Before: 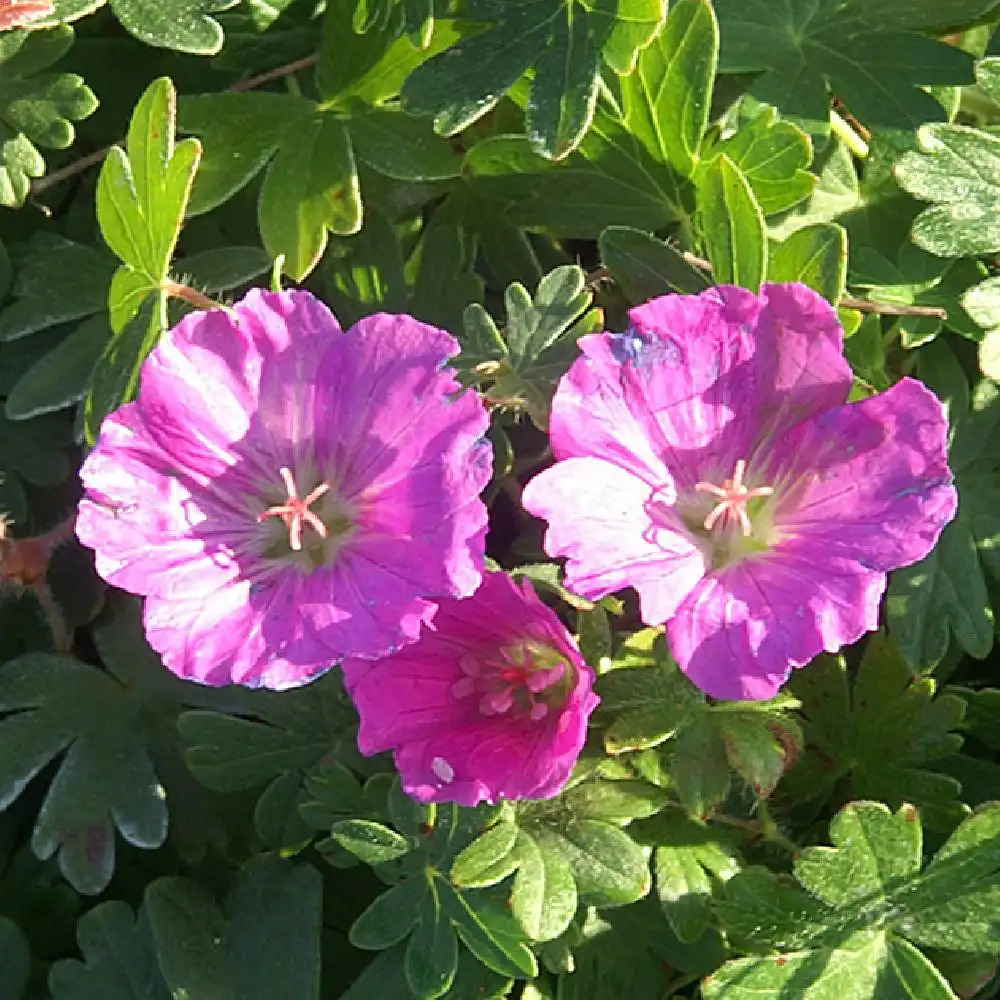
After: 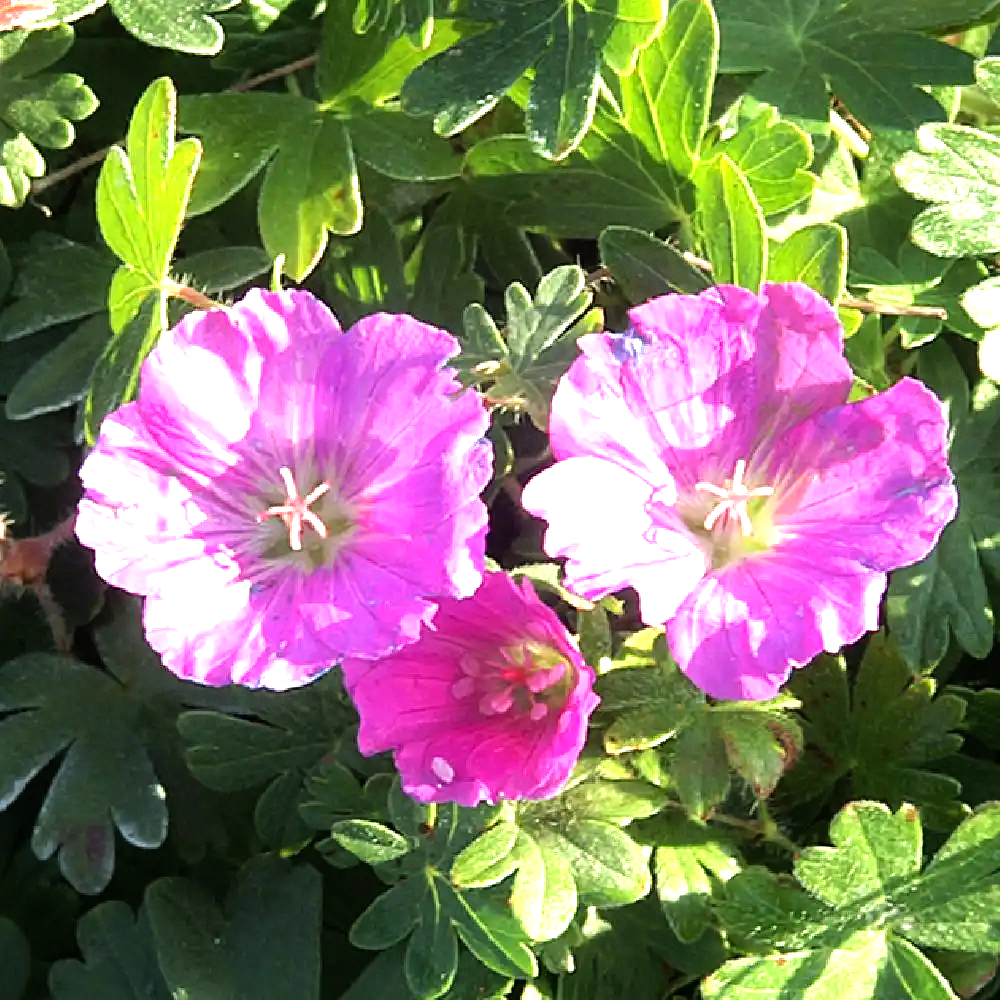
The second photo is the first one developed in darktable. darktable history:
tone equalizer: -8 EV -1.07 EV, -7 EV -0.988 EV, -6 EV -0.849 EV, -5 EV -0.604 EV, -3 EV 0.586 EV, -2 EV 0.896 EV, -1 EV 0.993 EV, +0 EV 1.06 EV
